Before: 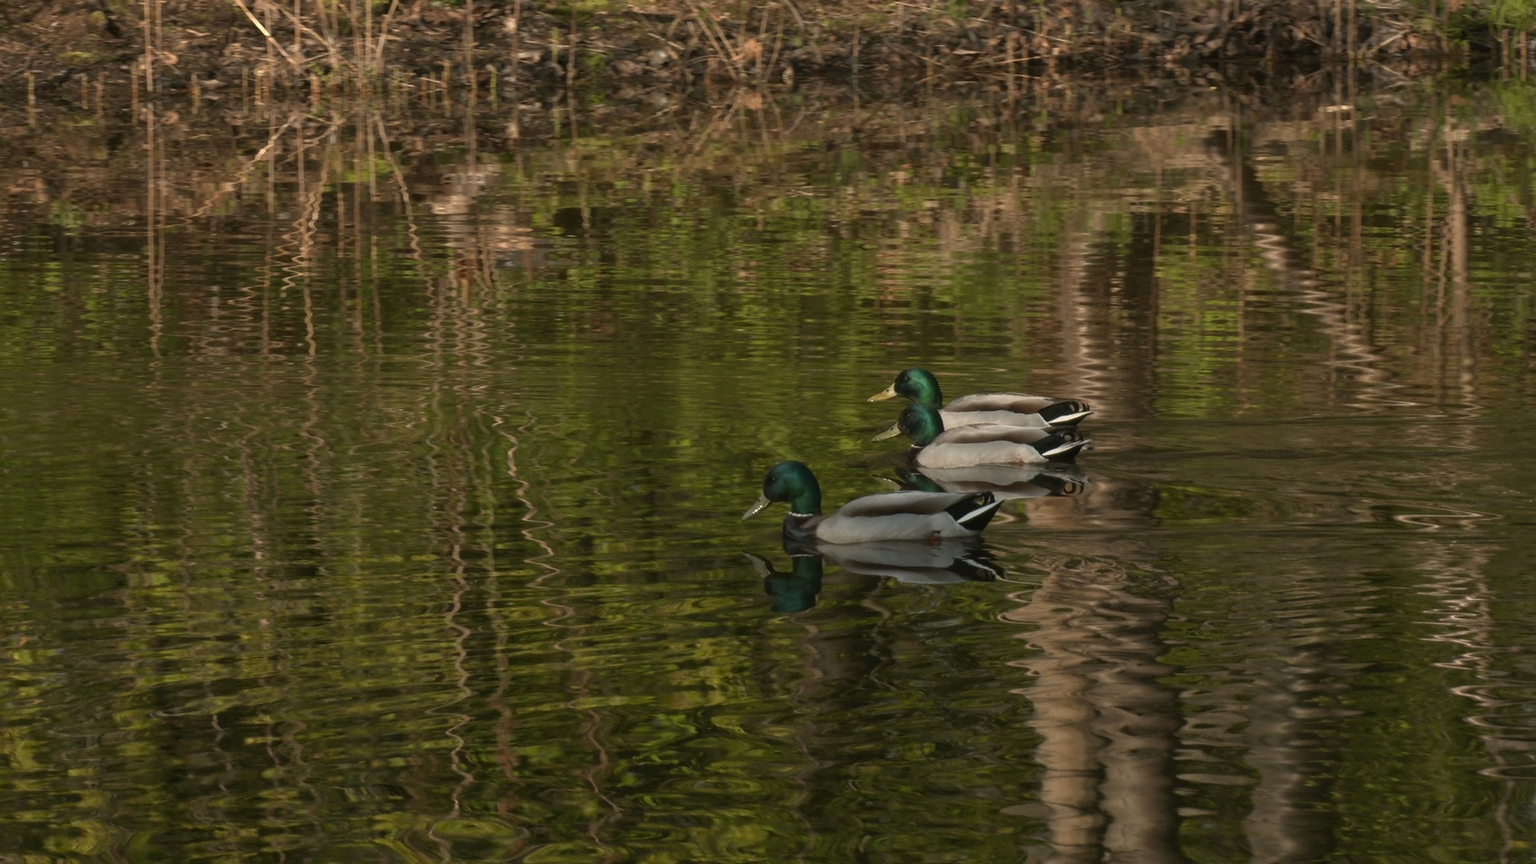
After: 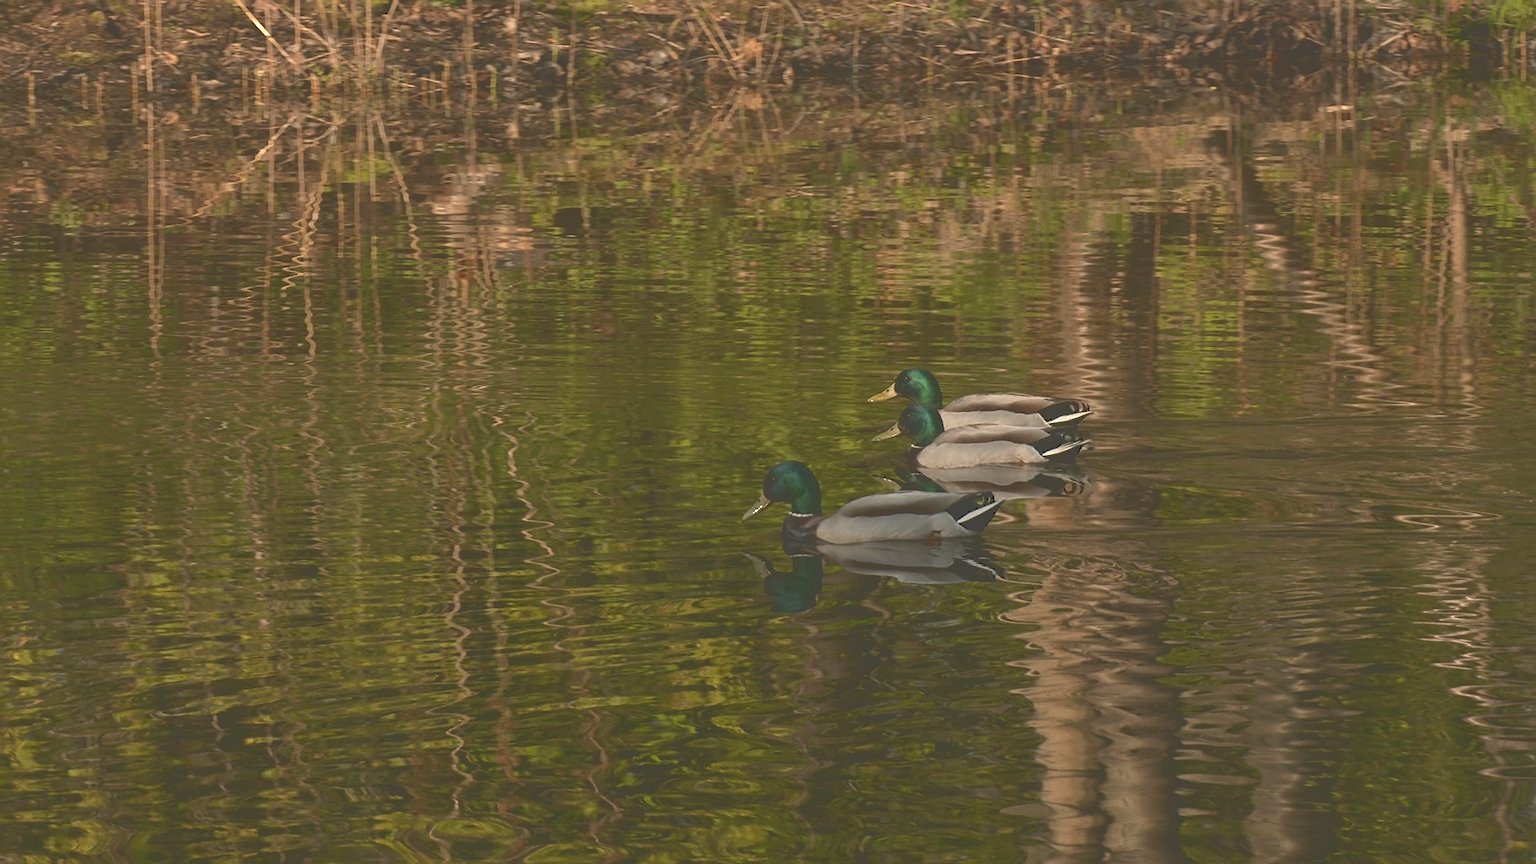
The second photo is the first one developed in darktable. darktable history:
tone curve: curves: ch0 [(0, 0) (0.003, 0.277) (0.011, 0.277) (0.025, 0.279) (0.044, 0.282) (0.069, 0.286) (0.1, 0.289) (0.136, 0.294) (0.177, 0.318) (0.224, 0.345) (0.277, 0.379) (0.335, 0.425) (0.399, 0.481) (0.468, 0.542) (0.543, 0.594) (0.623, 0.662) (0.709, 0.731) (0.801, 0.792) (0.898, 0.851) (1, 1)], color space Lab, independent channels, preserve colors none
sharpen: on, module defaults
color correction: highlights a* 3.84, highlights b* 5.13
exposure: compensate highlight preservation false
